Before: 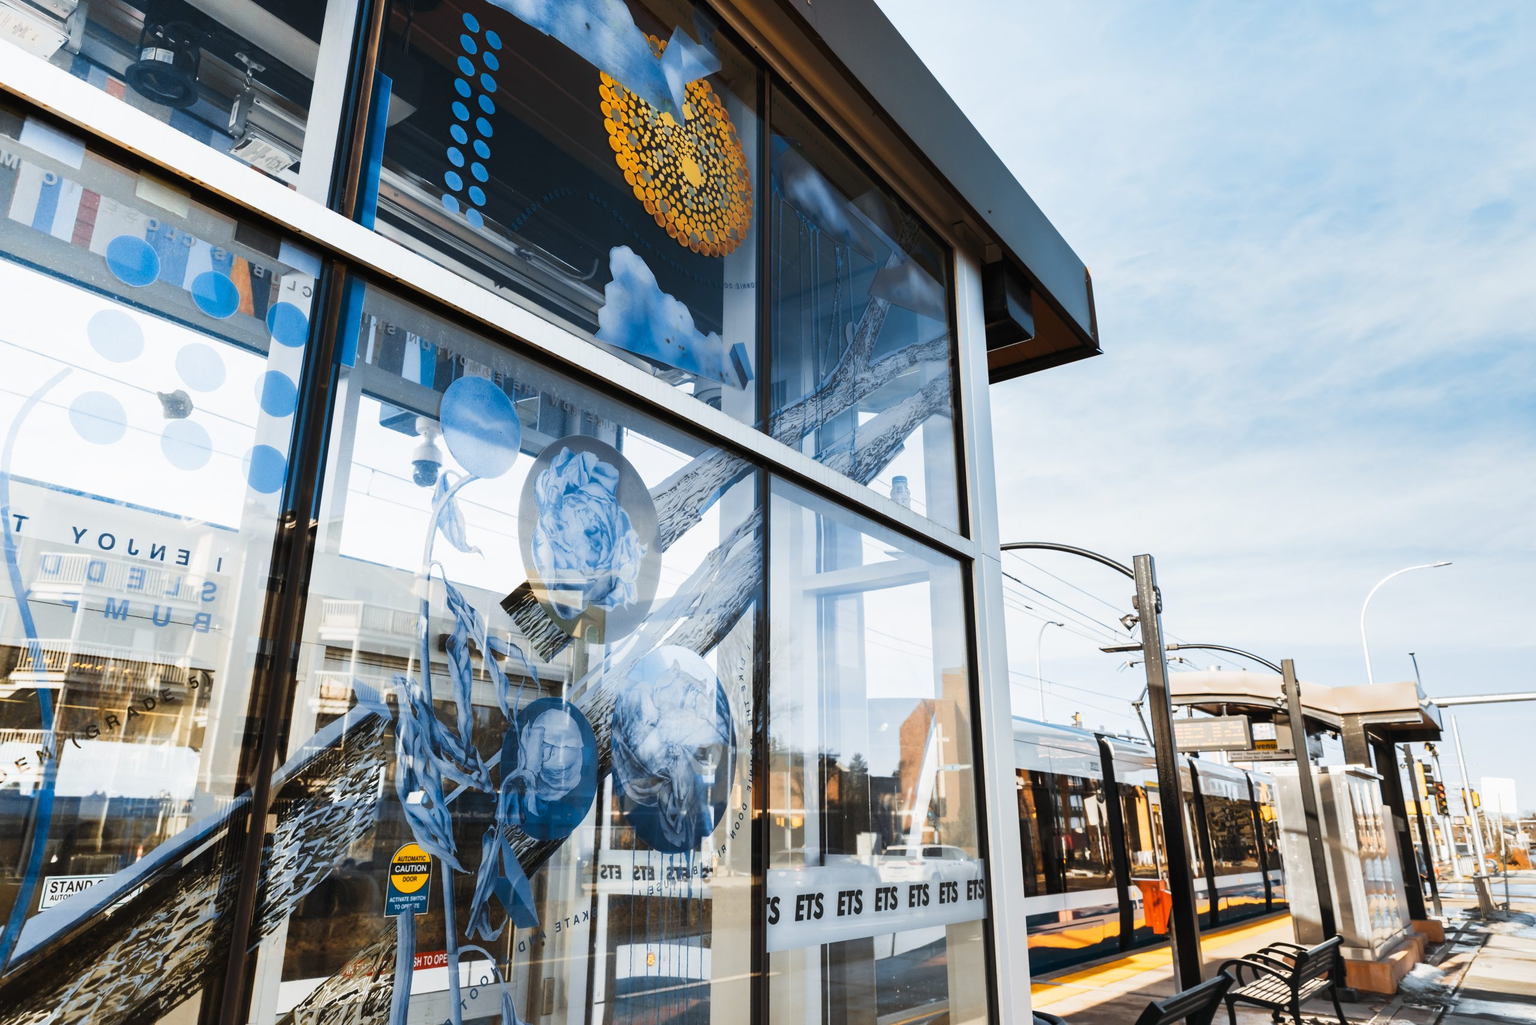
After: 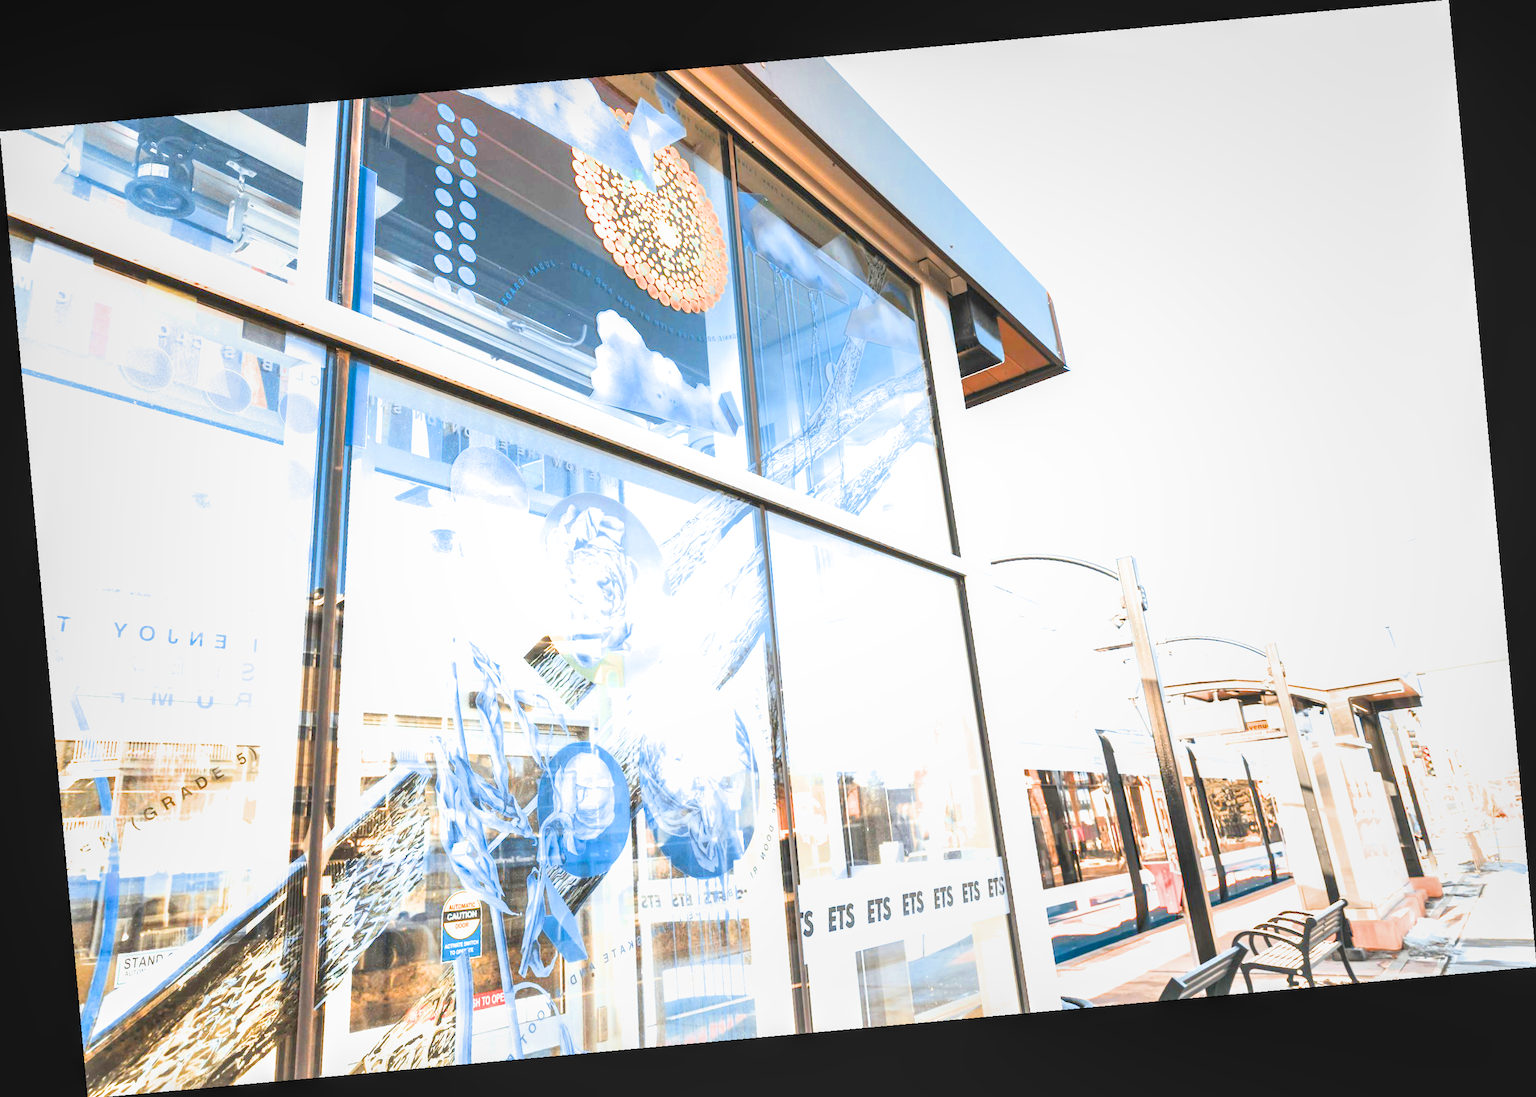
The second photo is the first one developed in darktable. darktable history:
local contrast: on, module defaults
exposure: black level correction 0, exposure 4 EV, compensate exposure bias true, compensate highlight preservation false
contrast brightness saturation: contrast 0.08, saturation 0.2
rotate and perspective: rotation -5.2°, automatic cropping off
filmic rgb: black relative exposure -16 EV, white relative exposure 4.97 EV, hardness 6.25
